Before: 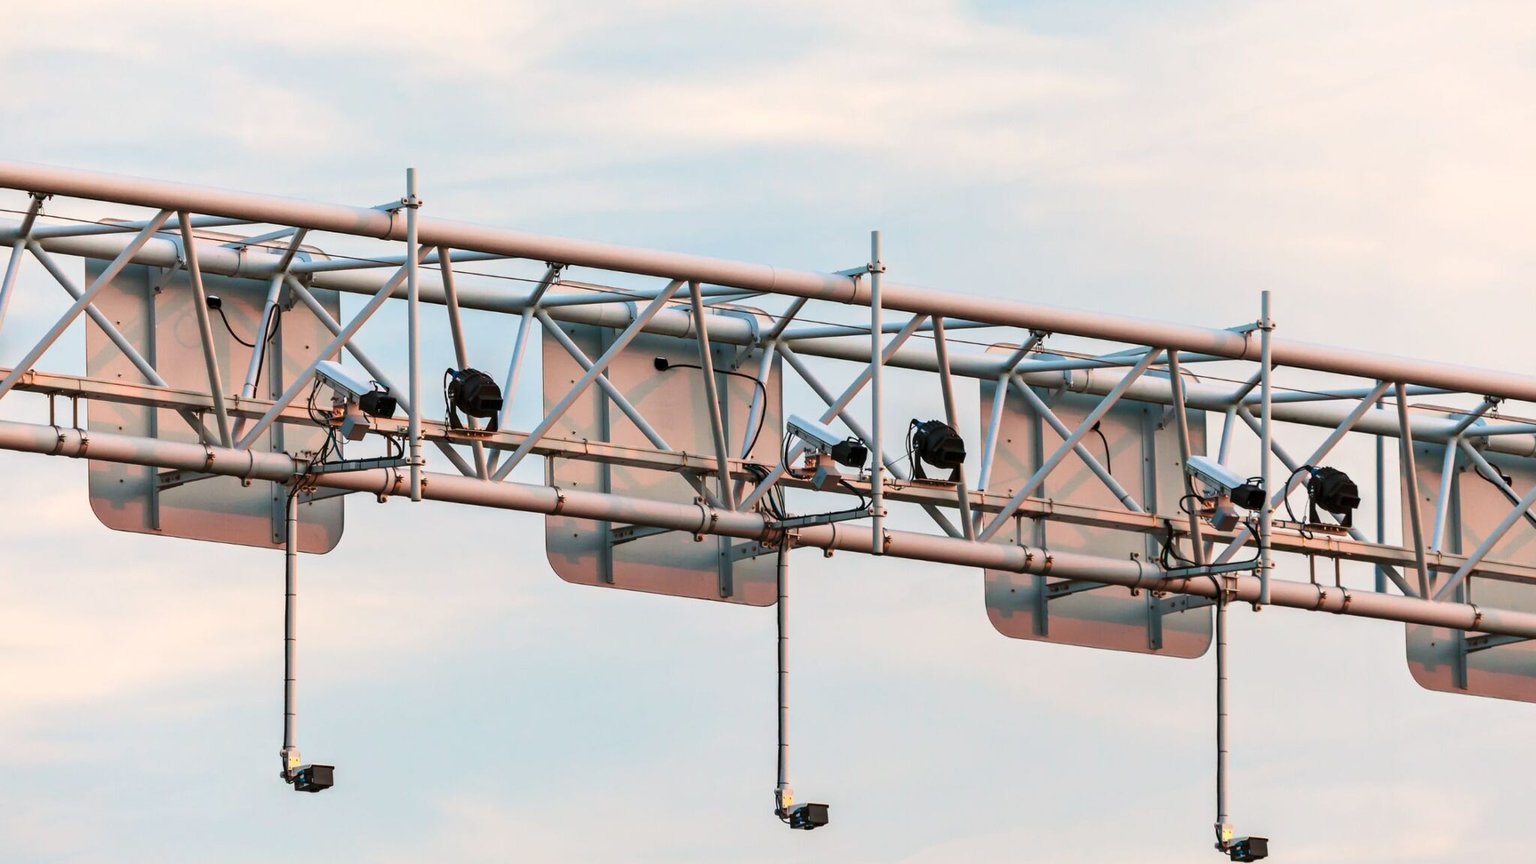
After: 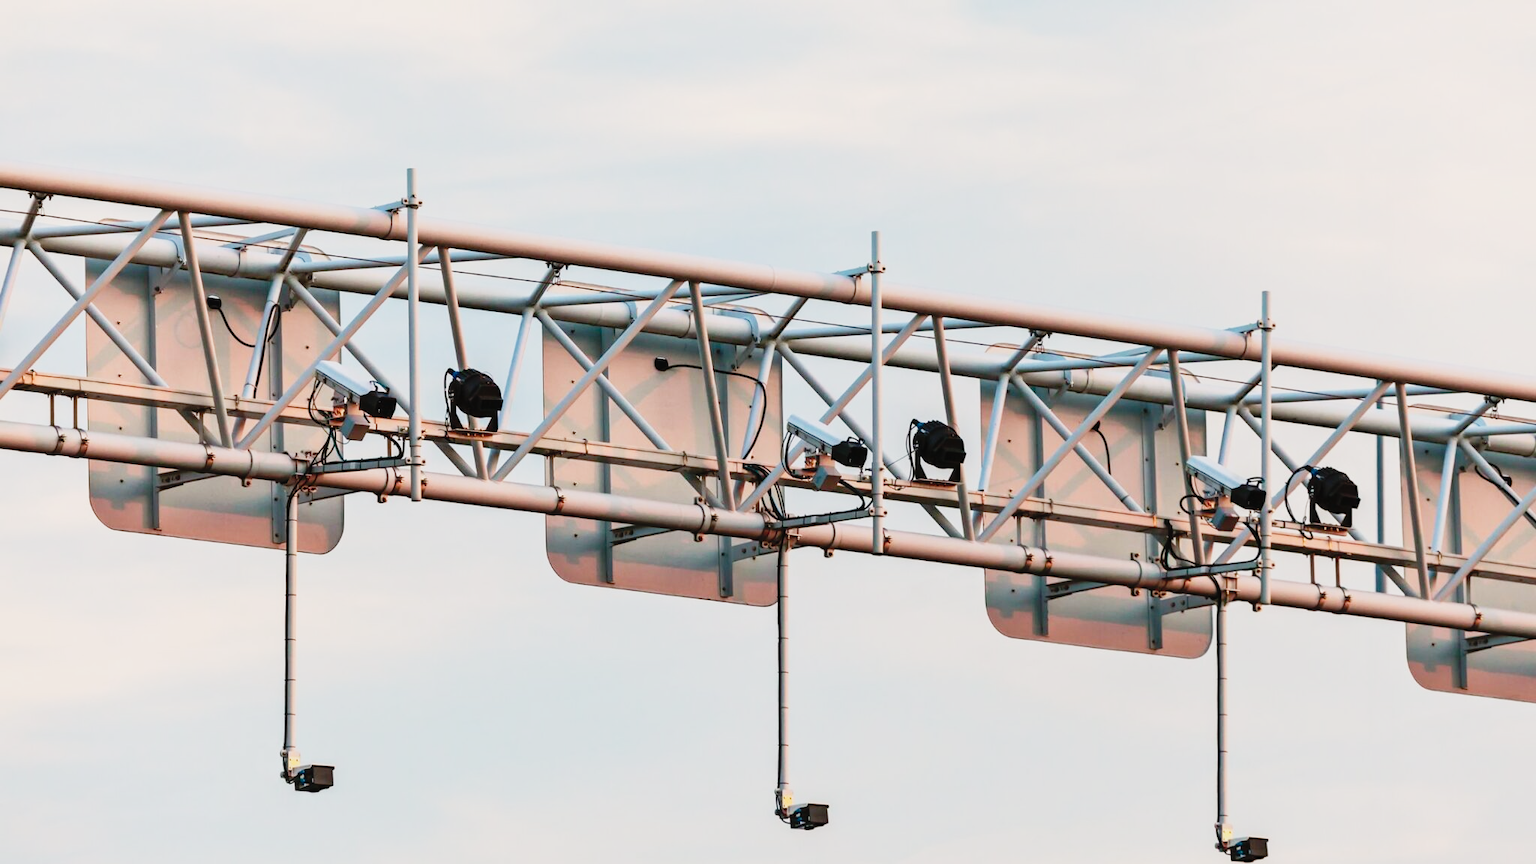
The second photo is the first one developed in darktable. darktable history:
tone curve: curves: ch0 [(0, 0.022) (0.114, 0.088) (0.282, 0.316) (0.446, 0.511) (0.613, 0.693) (0.786, 0.843) (0.999, 0.949)]; ch1 [(0, 0) (0.395, 0.343) (0.463, 0.427) (0.486, 0.474) (0.503, 0.5) (0.535, 0.522) (0.555, 0.546) (0.594, 0.614) (0.755, 0.793) (1, 1)]; ch2 [(0, 0) (0.369, 0.388) (0.449, 0.431) (0.501, 0.5) (0.528, 0.517) (0.561, 0.598) (0.697, 0.721) (1, 1)], preserve colors none
tone equalizer: edges refinement/feathering 500, mask exposure compensation -1.57 EV, preserve details no
